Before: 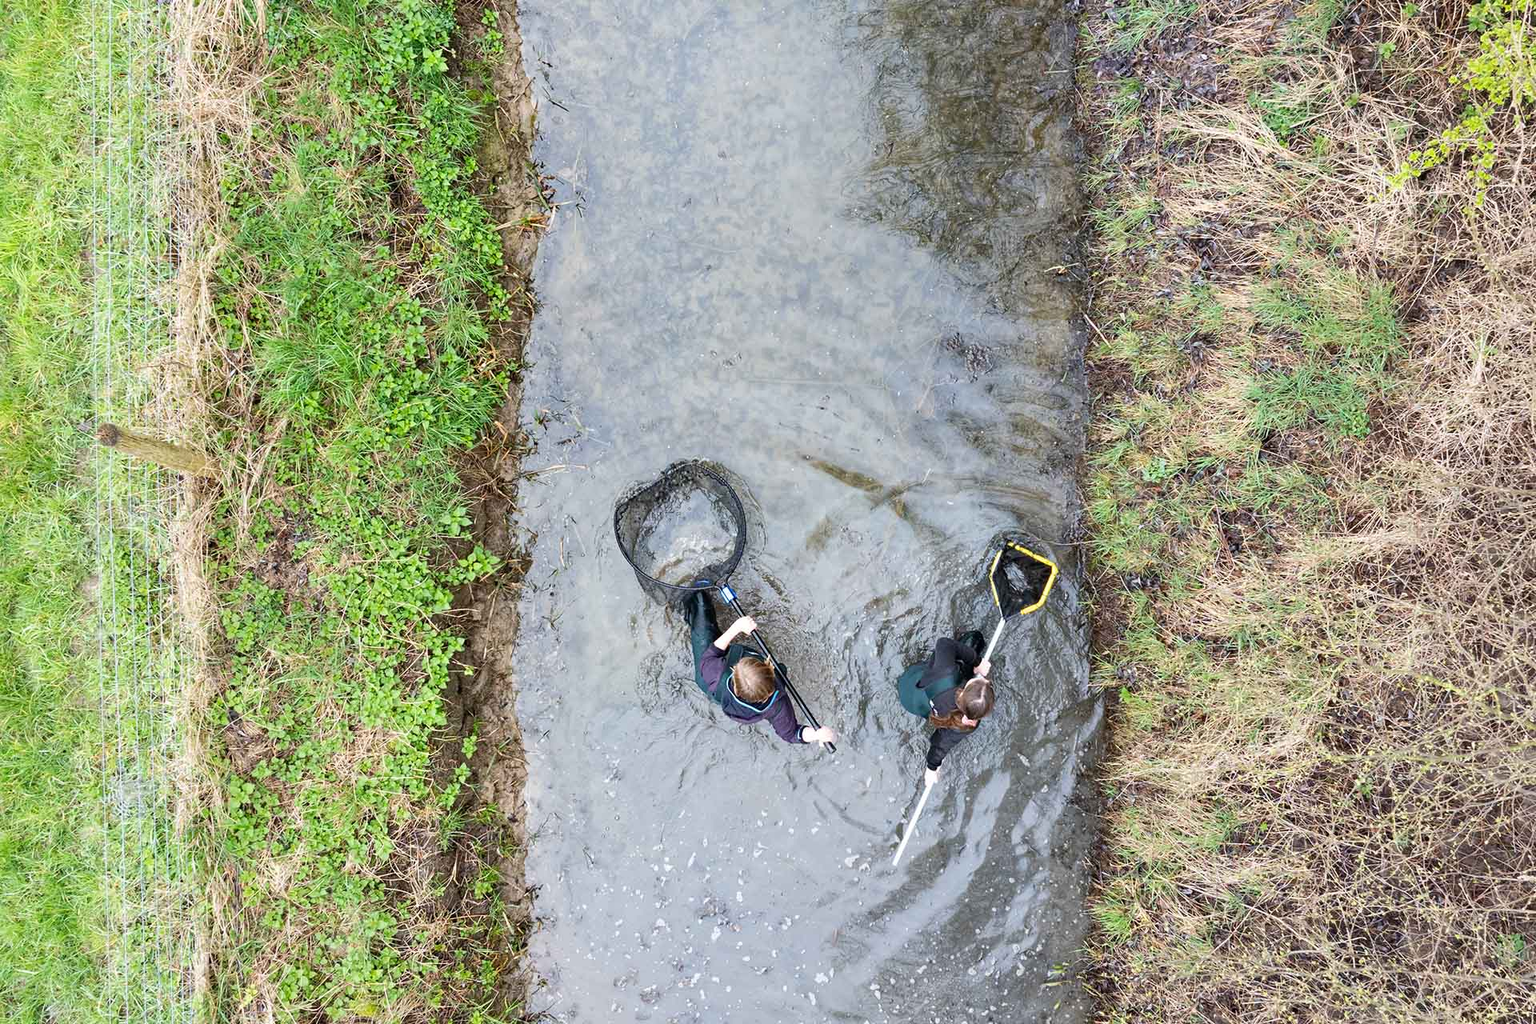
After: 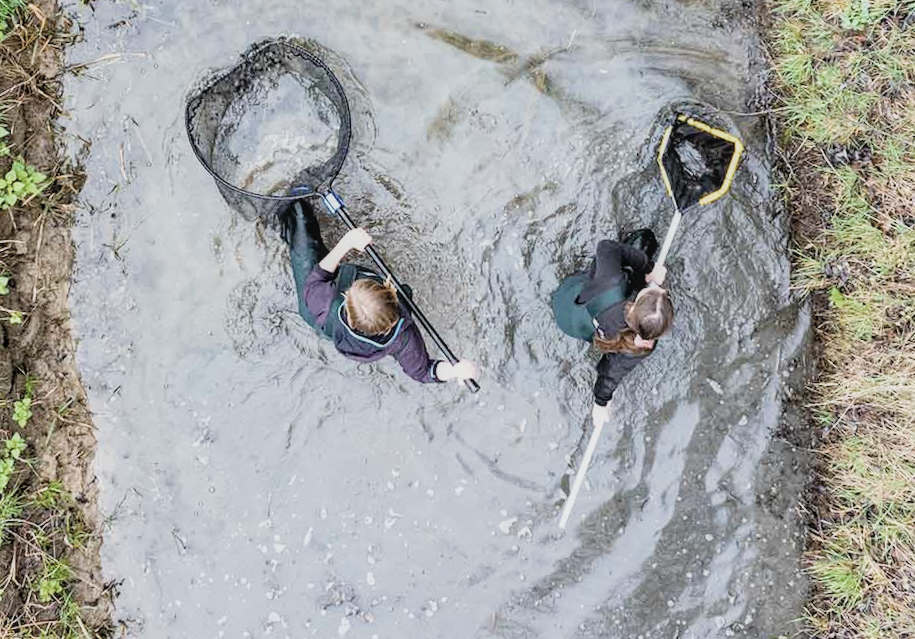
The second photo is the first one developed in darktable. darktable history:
local contrast: detail 110%
exposure: black level correction 0.001, exposure 0.5 EV, compensate exposure bias true, compensate highlight preservation false
filmic rgb: black relative exposure -7.92 EV, white relative exposure 4.13 EV, threshold 3 EV, hardness 4.02, latitude 51.22%, contrast 1.013, shadows ↔ highlights balance 5.35%, color science v5 (2021), contrast in shadows safe, contrast in highlights safe, enable highlight reconstruction true
color correction: saturation 0.5
crop: left 29.672%, top 41.786%, right 20.851%, bottom 3.487%
rotate and perspective: rotation -3.52°, crop left 0.036, crop right 0.964, crop top 0.081, crop bottom 0.919
color balance rgb: linear chroma grading › global chroma 15%, perceptual saturation grading › global saturation 30%
